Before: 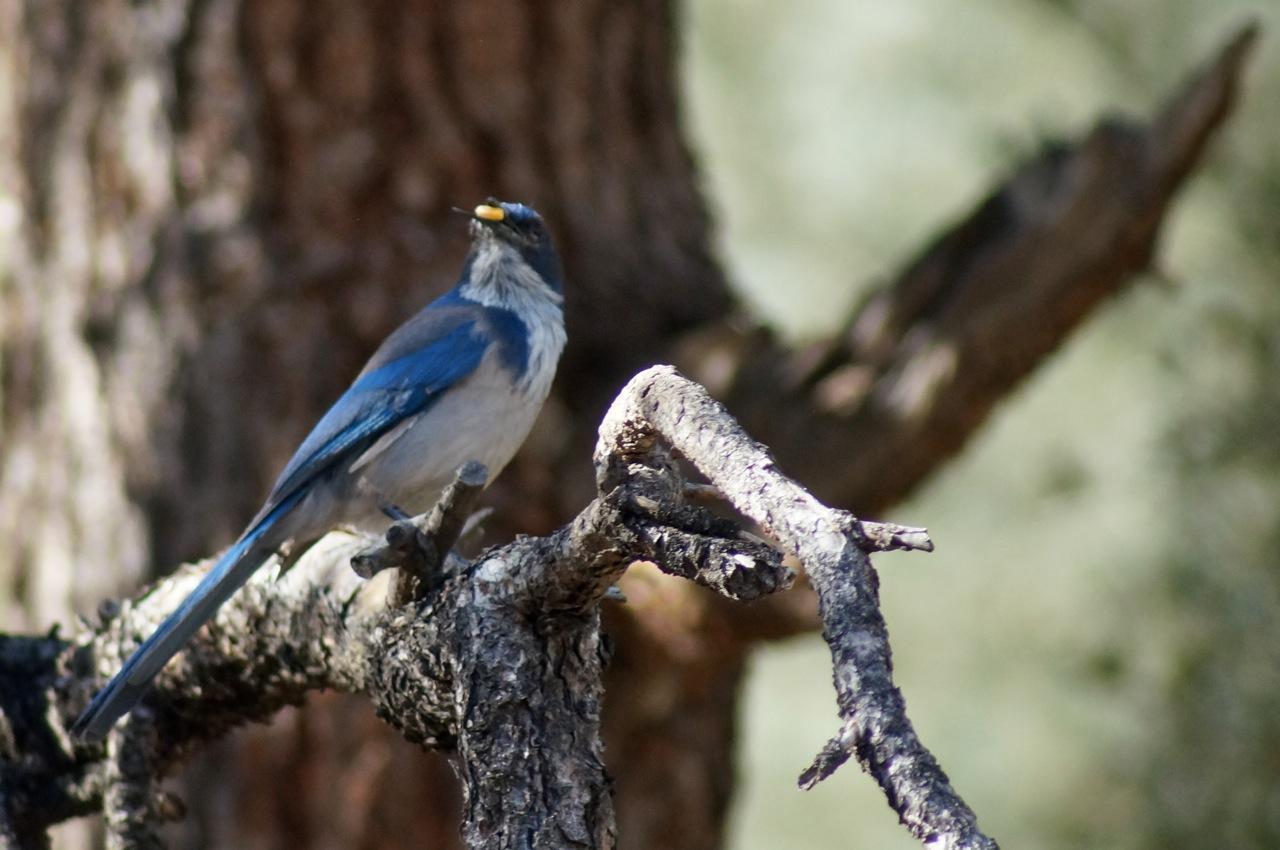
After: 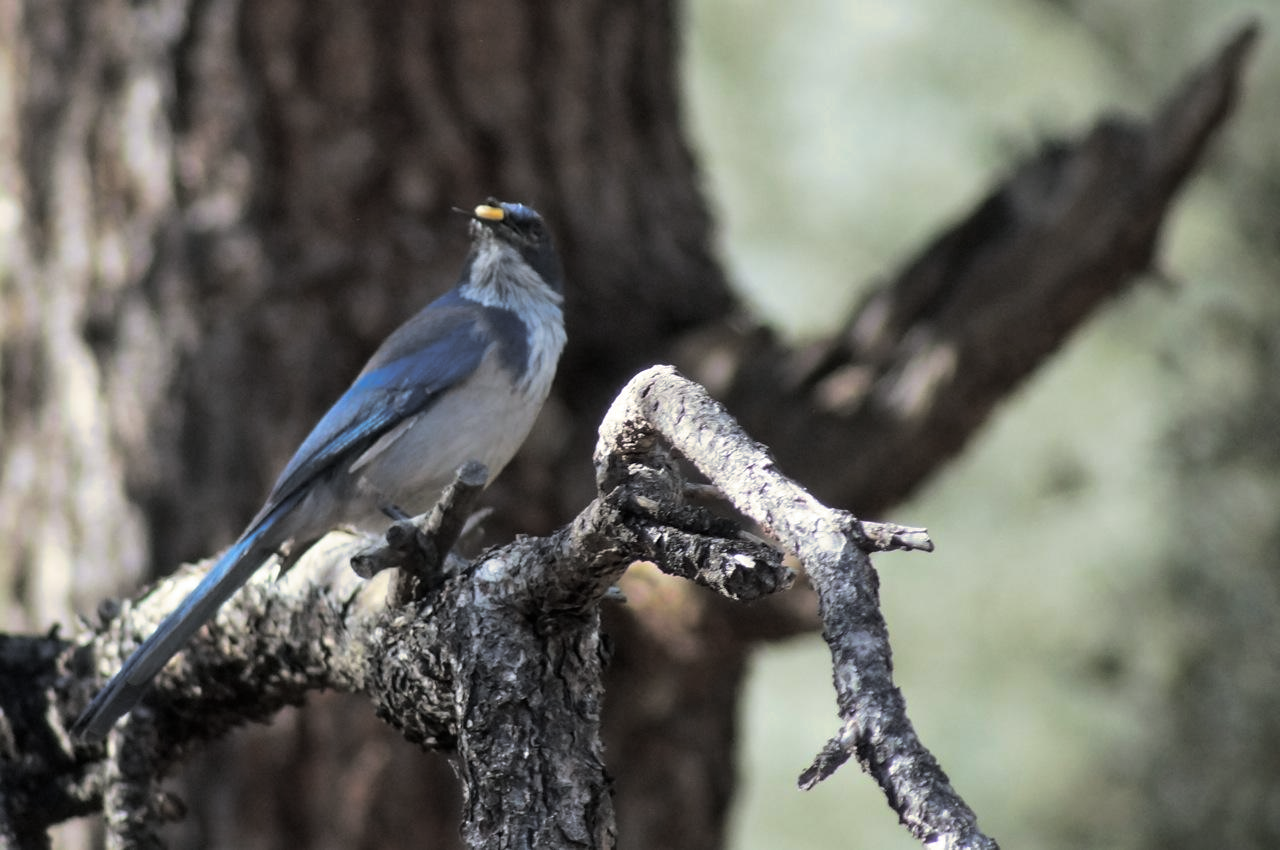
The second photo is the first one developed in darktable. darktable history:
white balance: red 0.98, blue 1.034
split-toning: shadows › hue 43.2°, shadows › saturation 0, highlights › hue 50.4°, highlights › saturation 1
